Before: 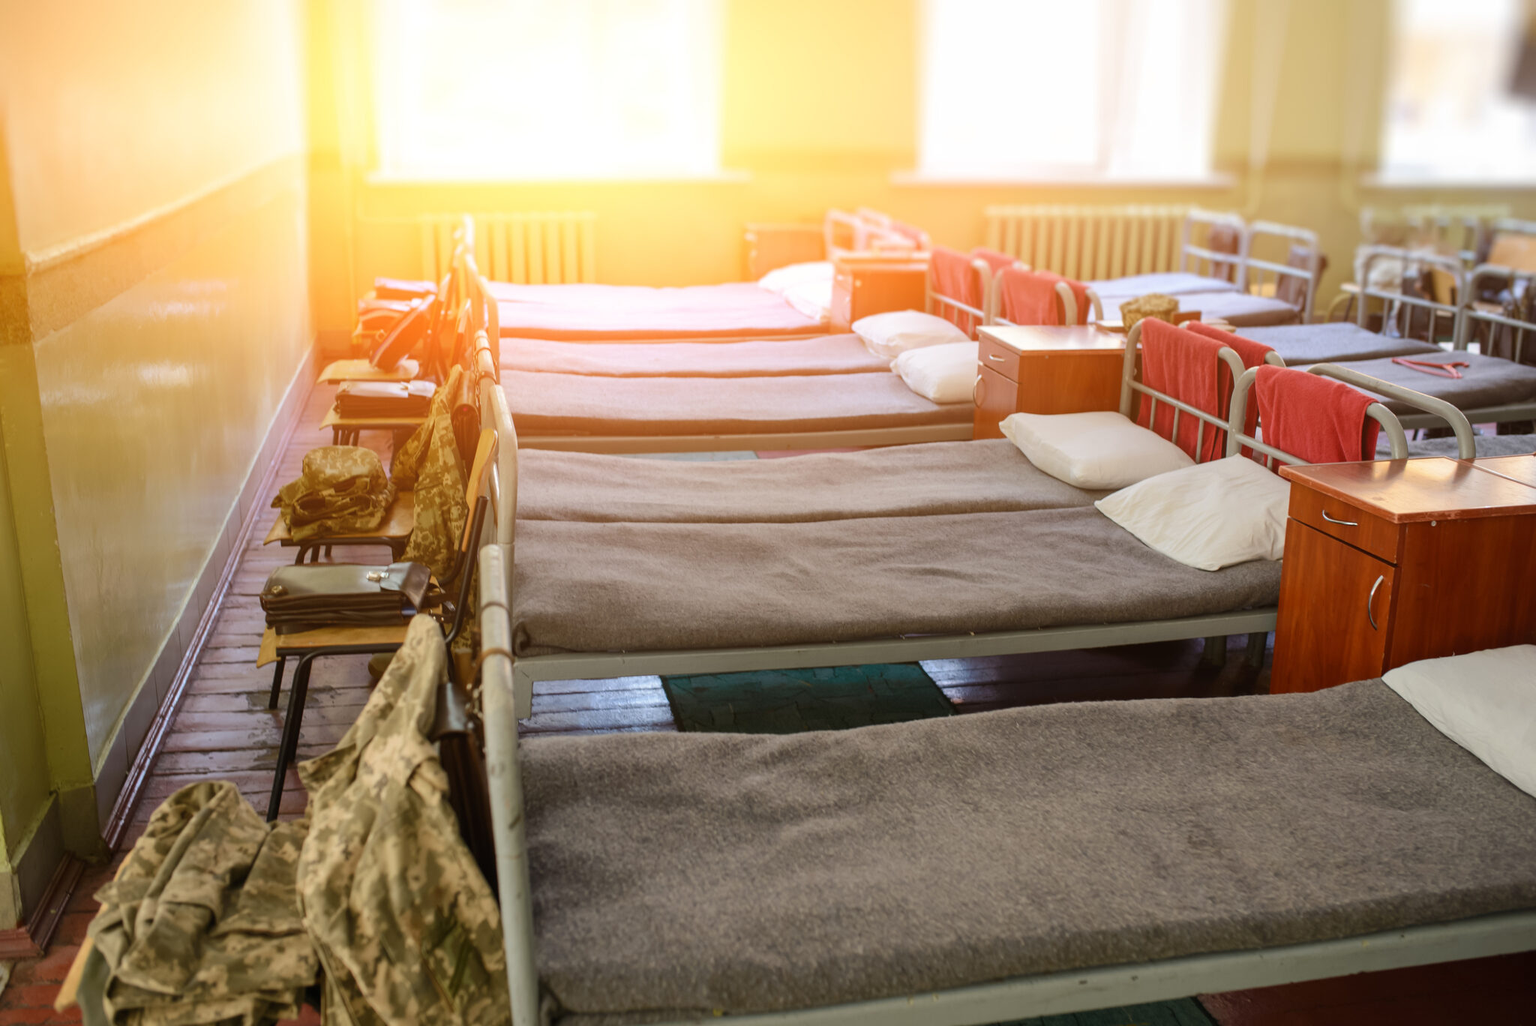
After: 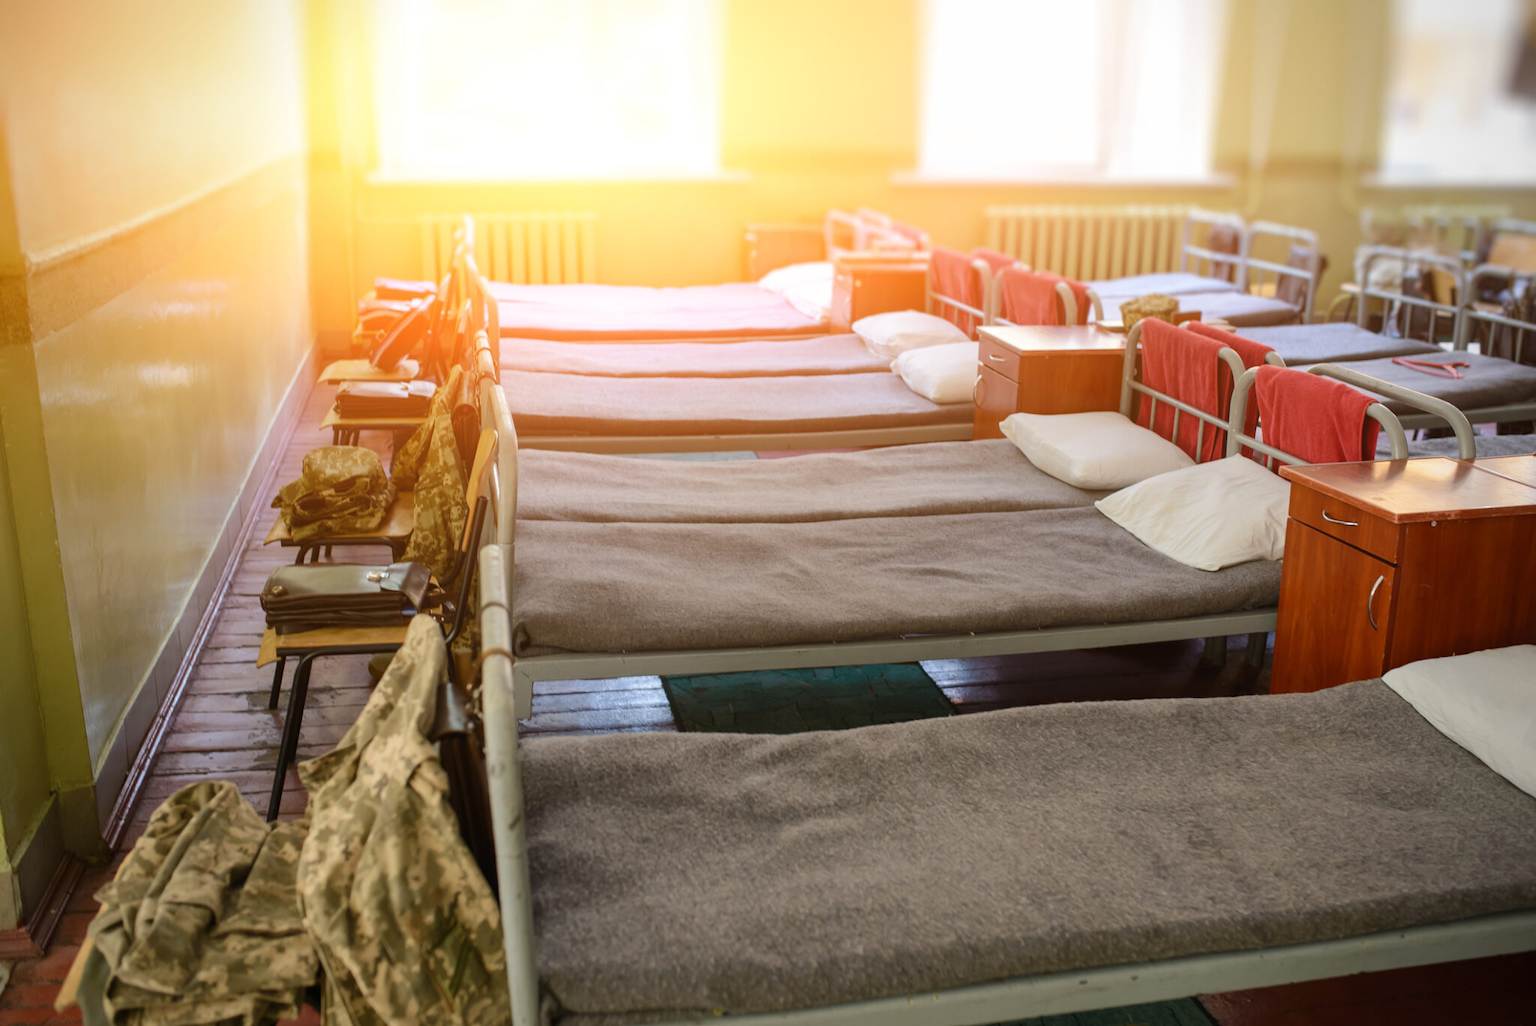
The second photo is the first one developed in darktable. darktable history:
vignetting: brightness -0.377, saturation 0.013
